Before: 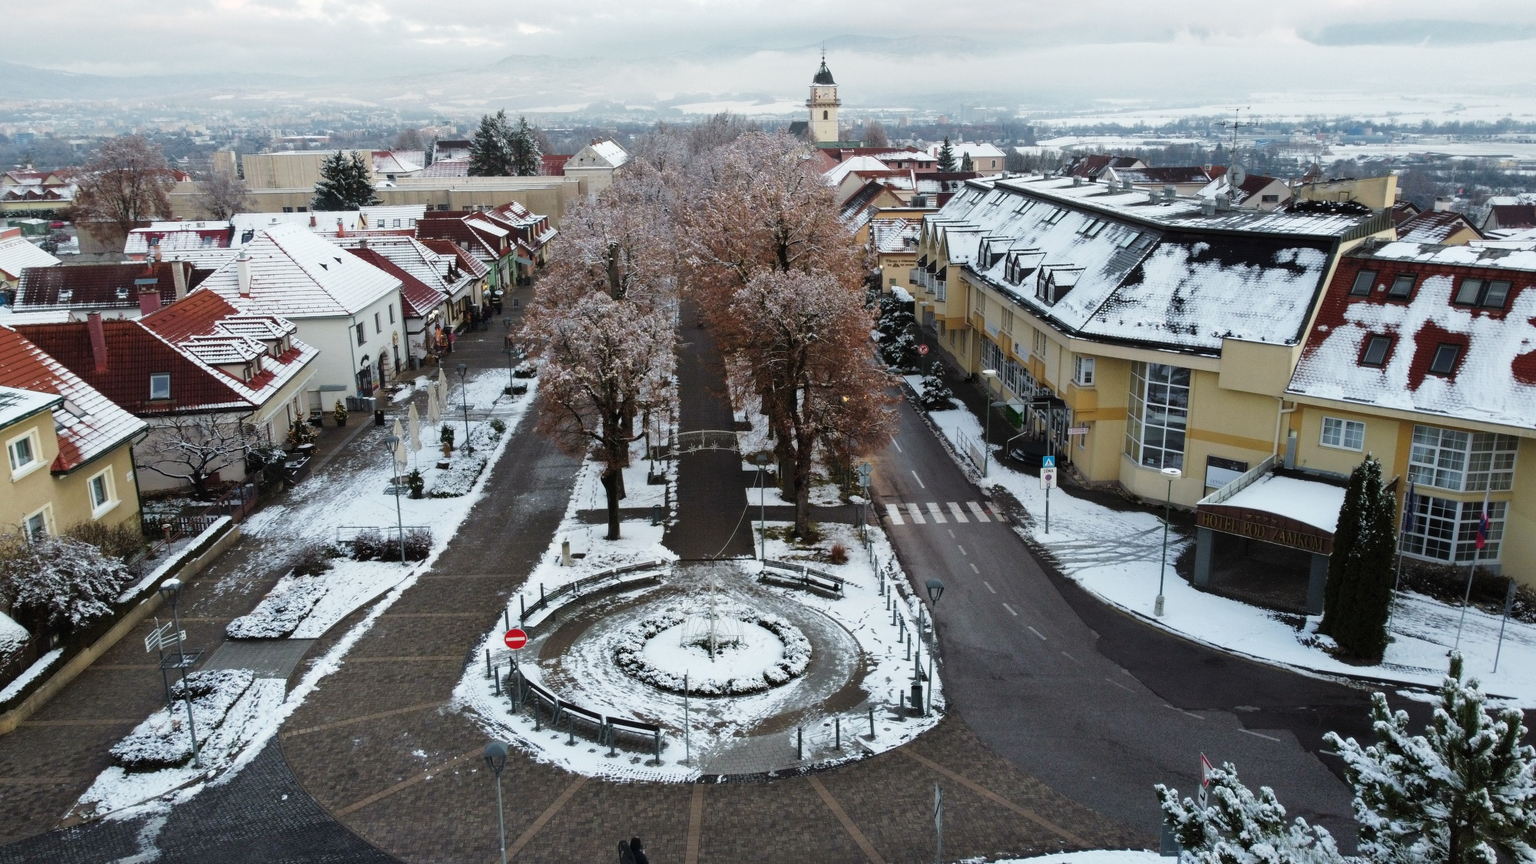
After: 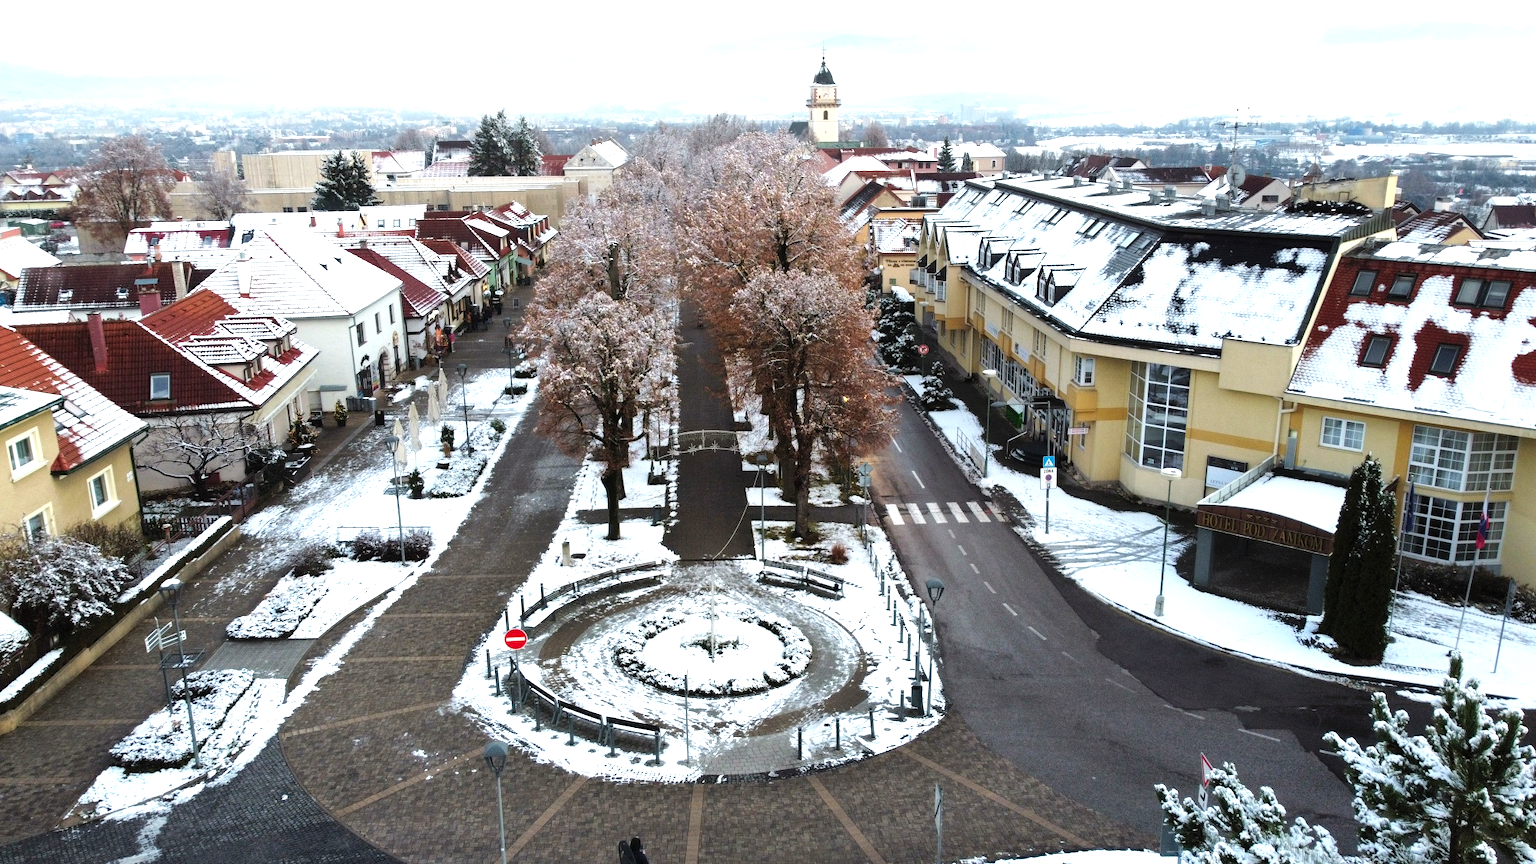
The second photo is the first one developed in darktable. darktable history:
levels: levels [0, 0.394, 0.787]
